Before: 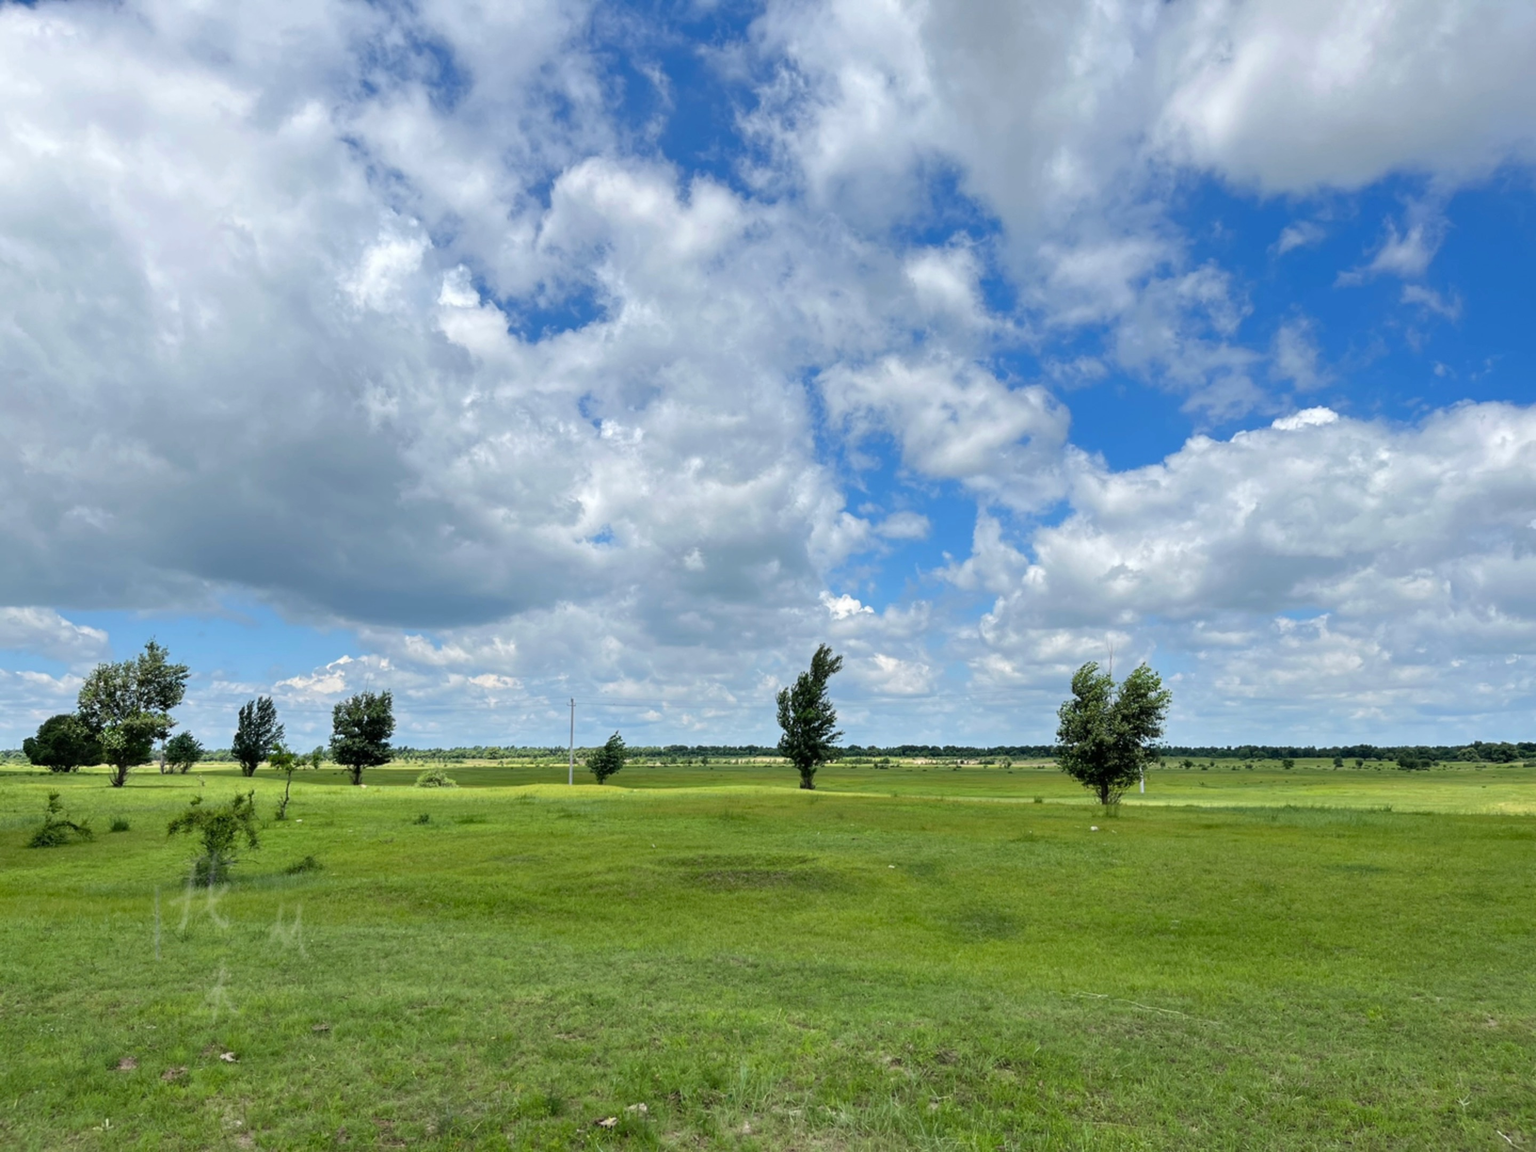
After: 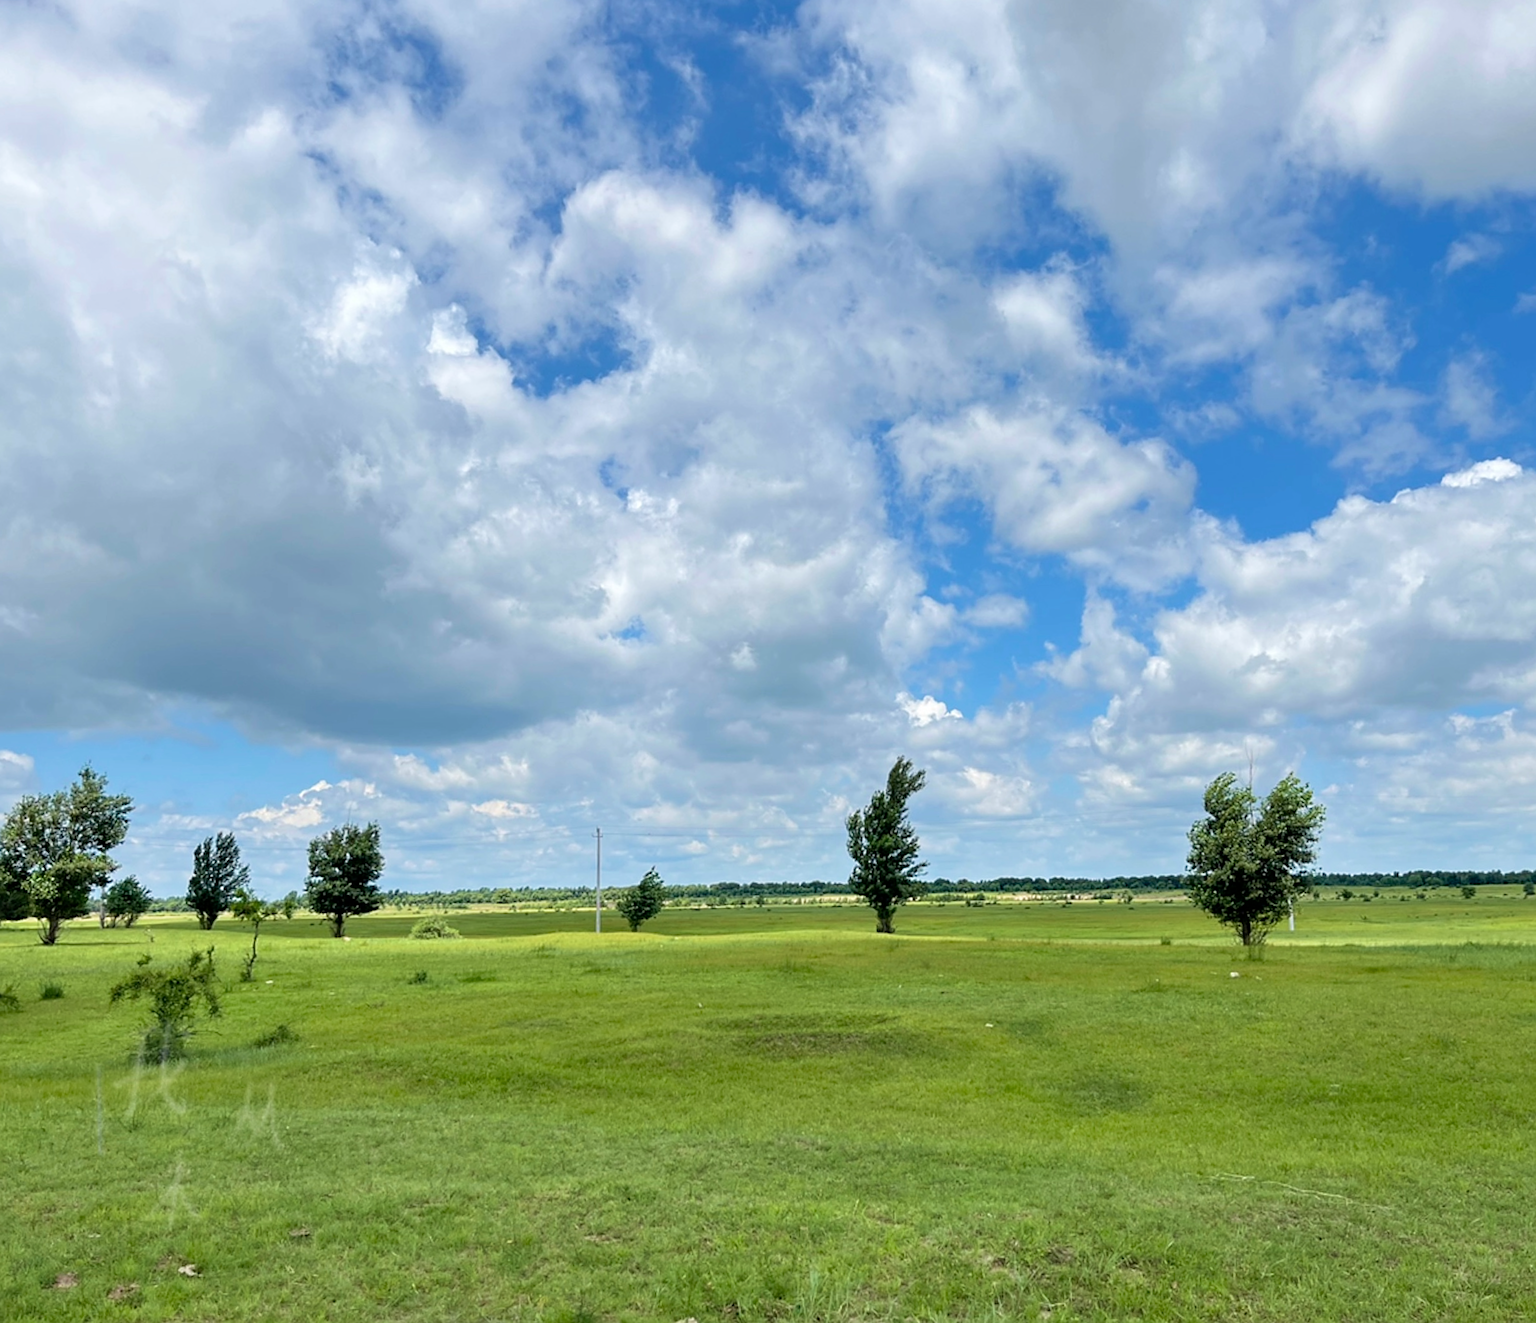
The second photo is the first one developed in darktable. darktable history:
crop and rotate: angle 1°, left 4.281%, top 0.642%, right 11.383%, bottom 2.486%
sharpen: on, module defaults
velvia: on, module defaults
